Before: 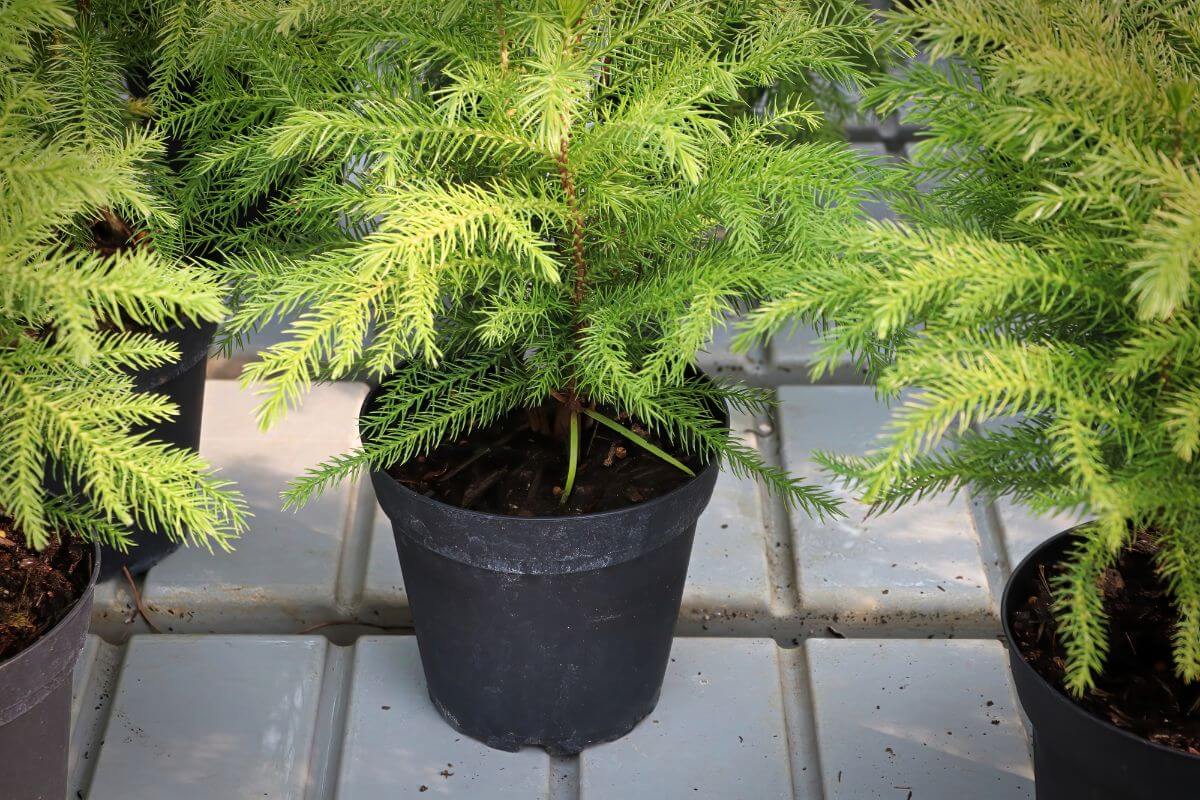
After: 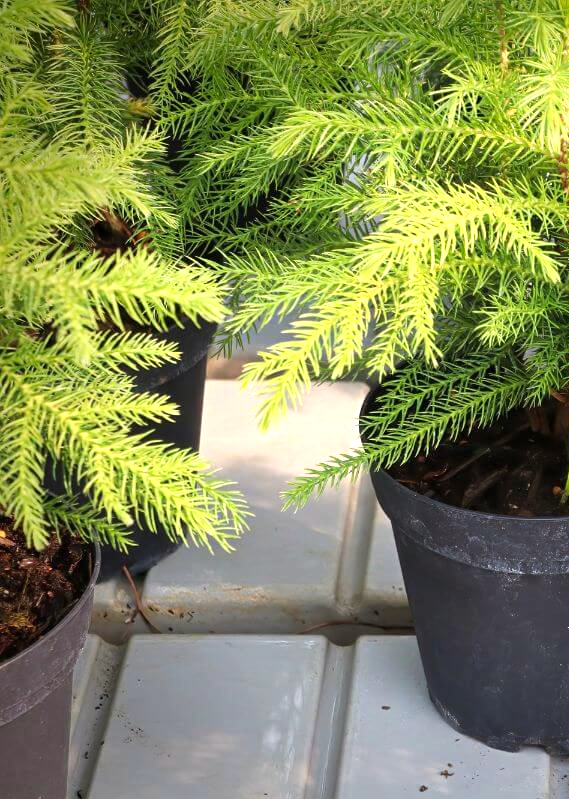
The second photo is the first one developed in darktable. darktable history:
crop and rotate: left 0.045%, top 0%, right 52.512%
color correction: highlights a* 0.586, highlights b* 2.84, saturation 1.06
exposure: exposure 0.491 EV, compensate highlight preservation false
